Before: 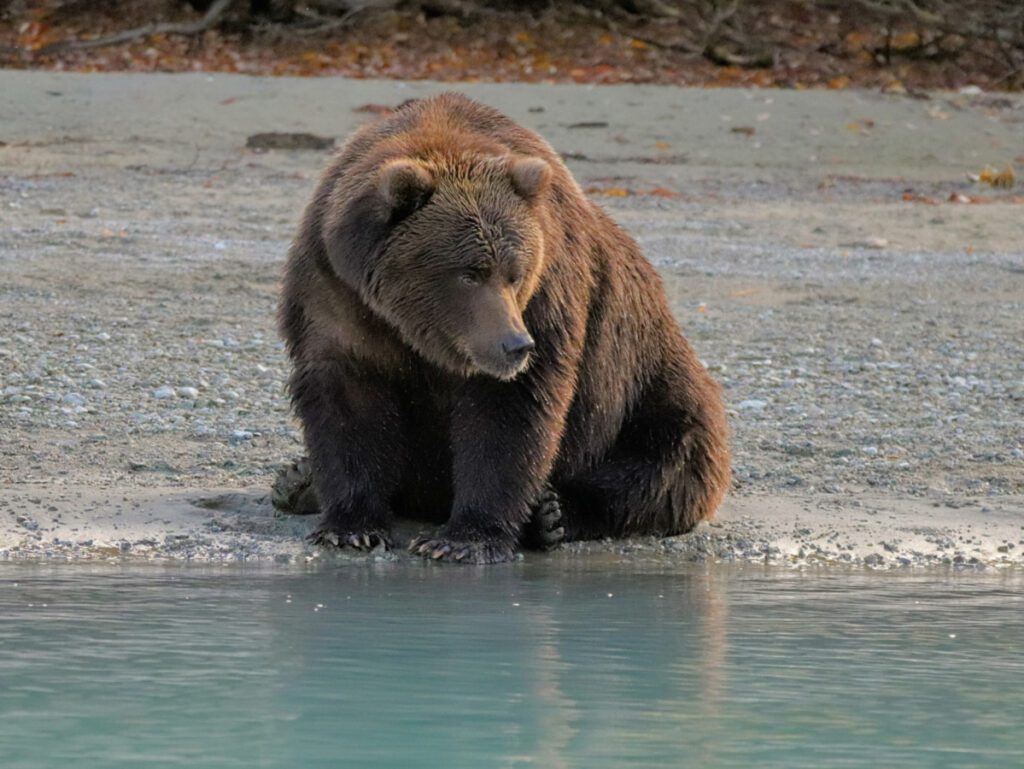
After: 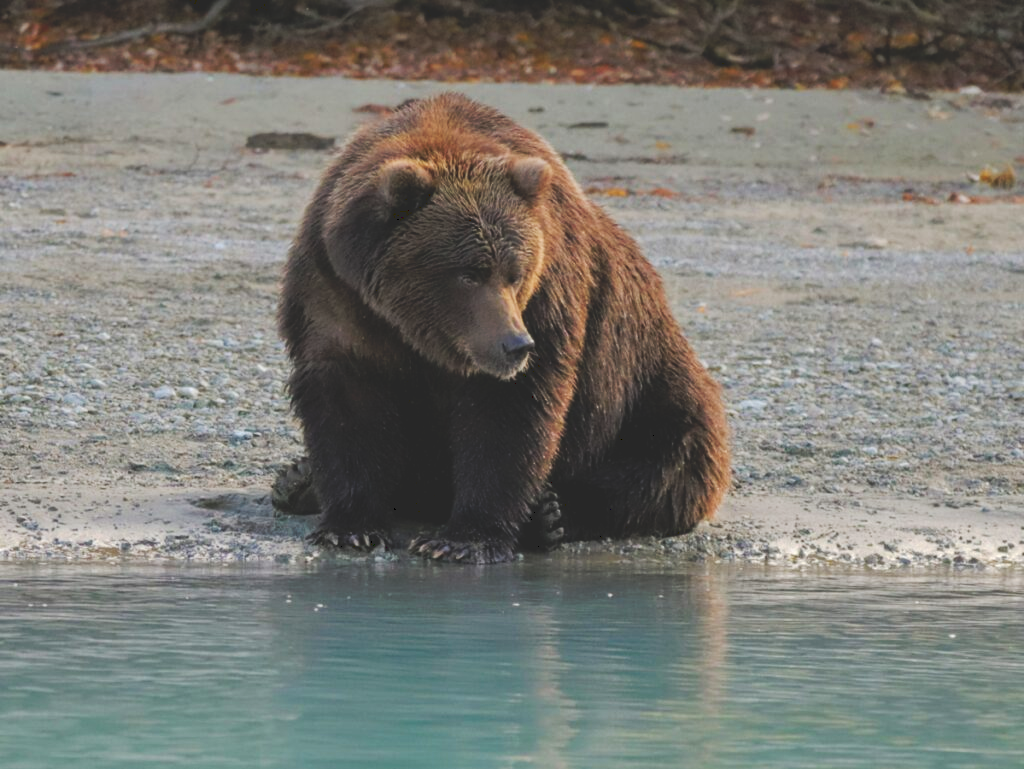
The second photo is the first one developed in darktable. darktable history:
tone curve: curves: ch0 [(0, 0) (0.003, 0.156) (0.011, 0.156) (0.025, 0.157) (0.044, 0.164) (0.069, 0.172) (0.1, 0.181) (0.136, 0.191) (0.177, 0.214) (0.224, 0.245) (0.277, 0.285) (0.335, 0.333) (0.399, 0.387) (0.468, 0.471) (0.543, 0.556) (0.623, 0.648) (0.709, 0.734) (0.801, 0.809) (0.898, 0.891) (1, 1)], preserve colors none
